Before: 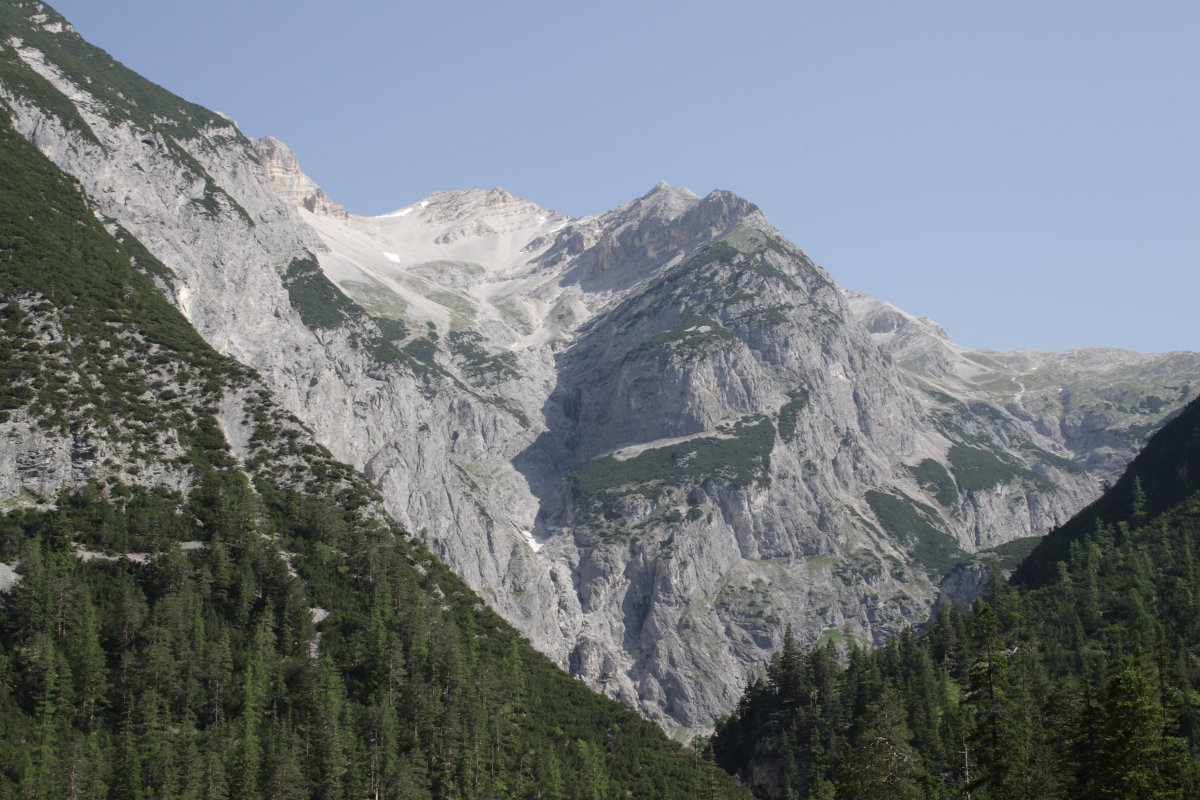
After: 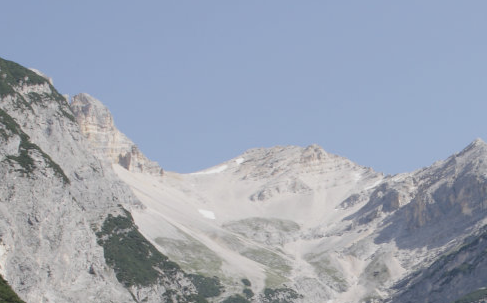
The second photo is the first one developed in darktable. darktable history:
filmic rgb: black relative exposure -14.19 EV, white relative exposure 3.39 EV, hardness 7.89, preserve chrominance max RGB
crop: left 15.452%, top 5.459%, right 43.956%, bottom 56.62%
